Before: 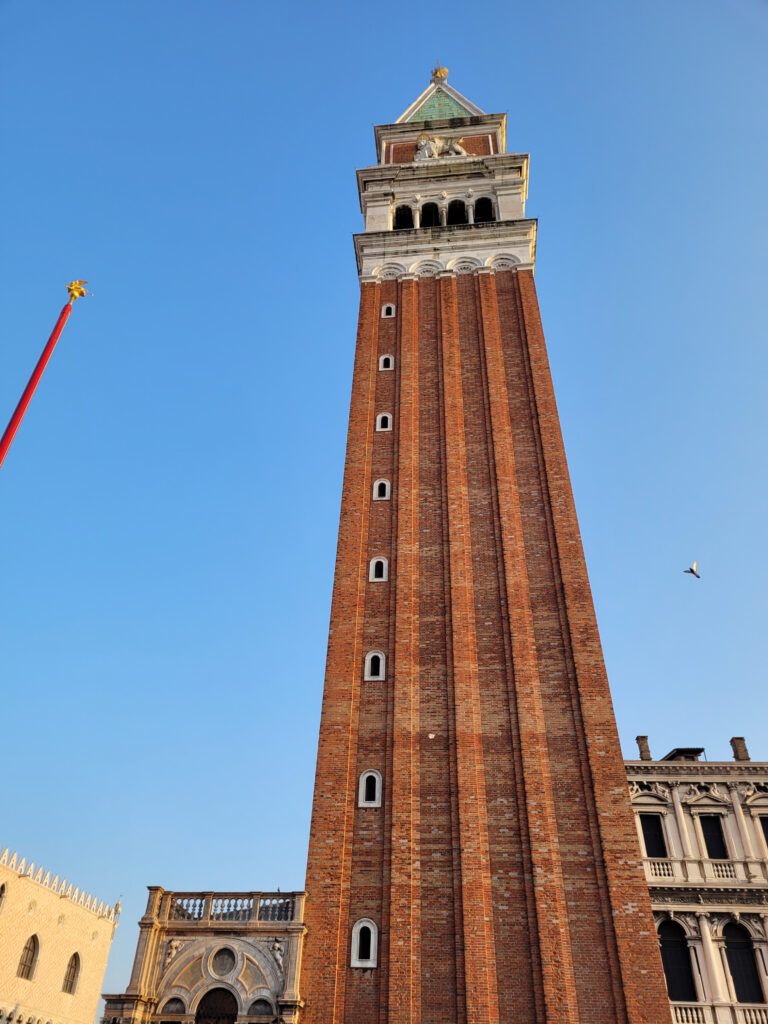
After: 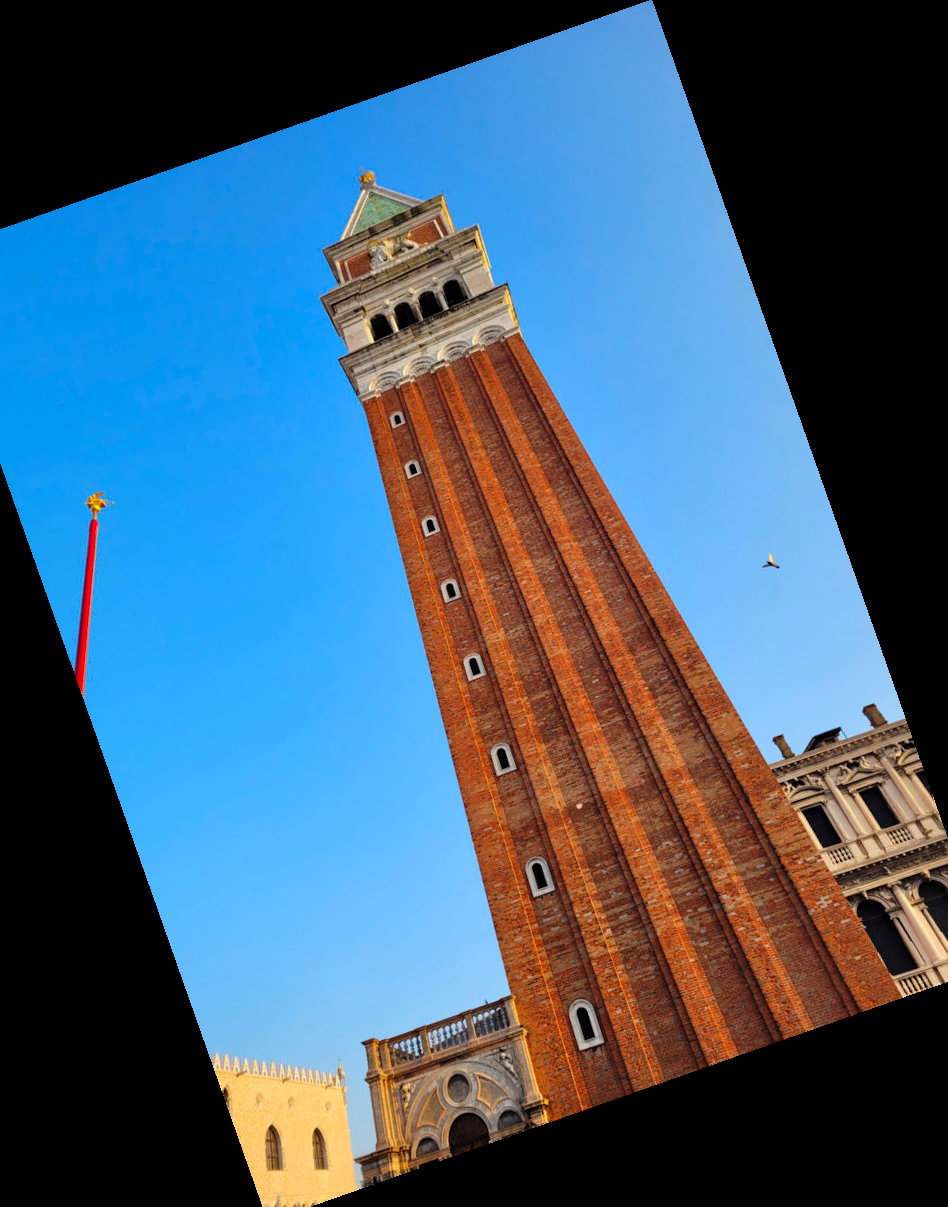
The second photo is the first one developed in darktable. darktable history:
crop and rotate: angle 19.43°, left 6.812%, right 4.125%, bottom 1.087%
color correction: saturation 1.34
